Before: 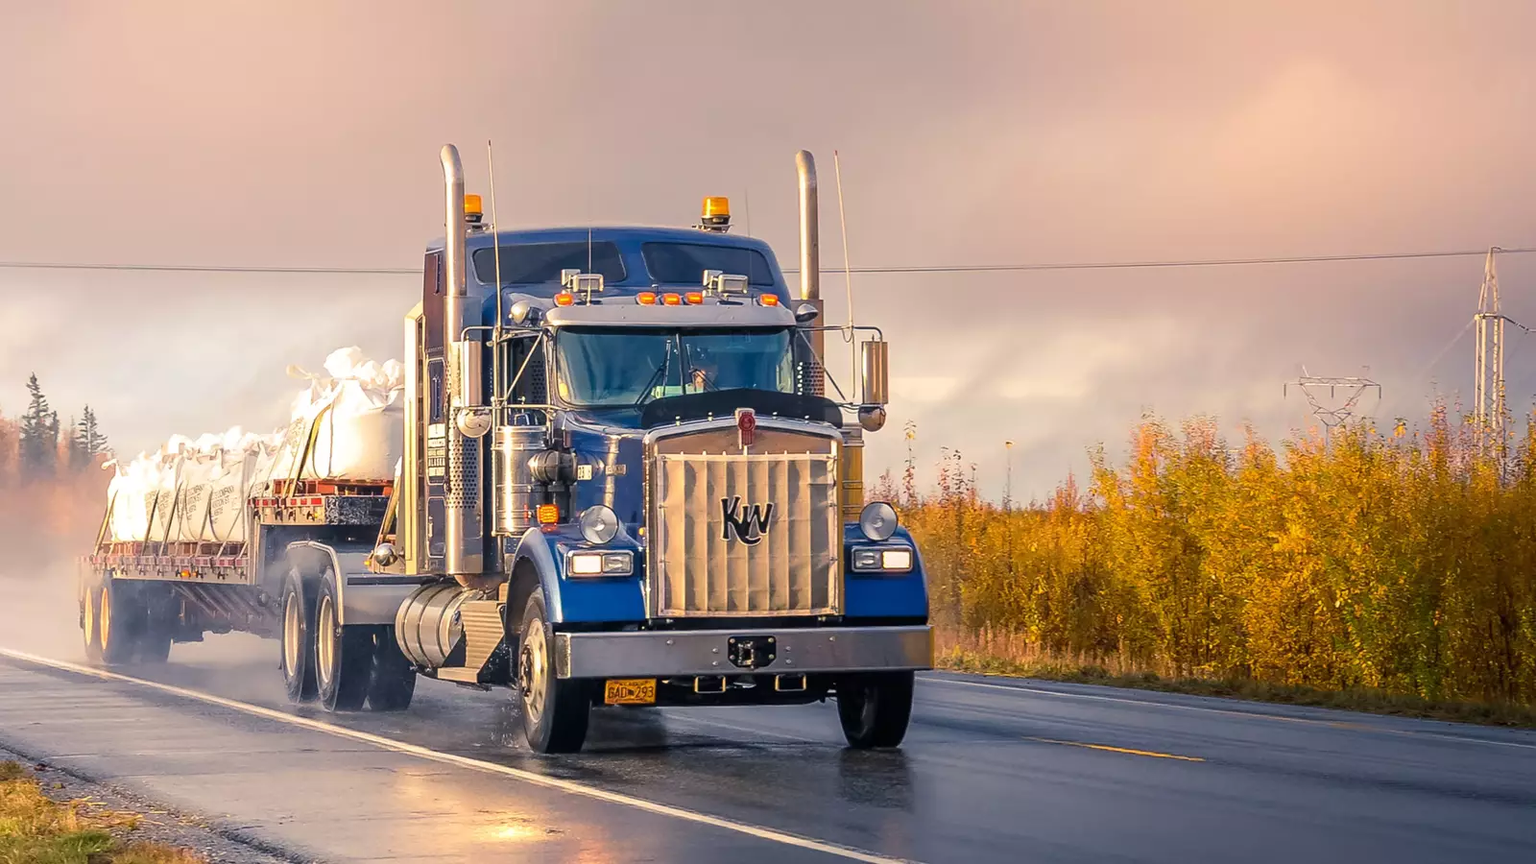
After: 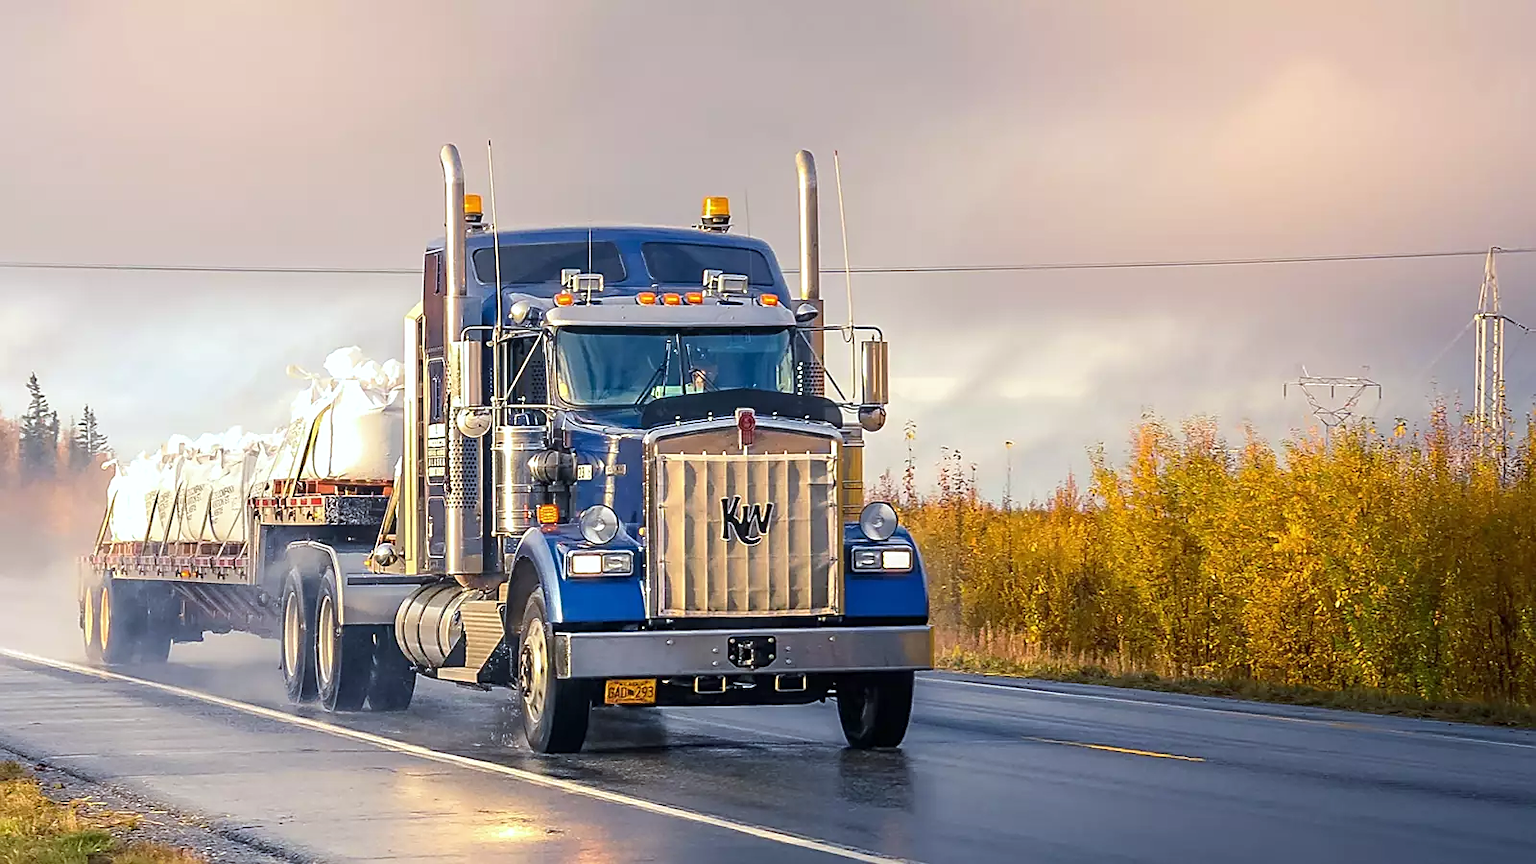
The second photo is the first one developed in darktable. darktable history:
base curve: exposure shift 0, preserve colors none
white balance: red 0.925, blue 1.046
sharpen: on, module defaults
exposure: exposure 0.2 EV, compensate highlight preservation false
